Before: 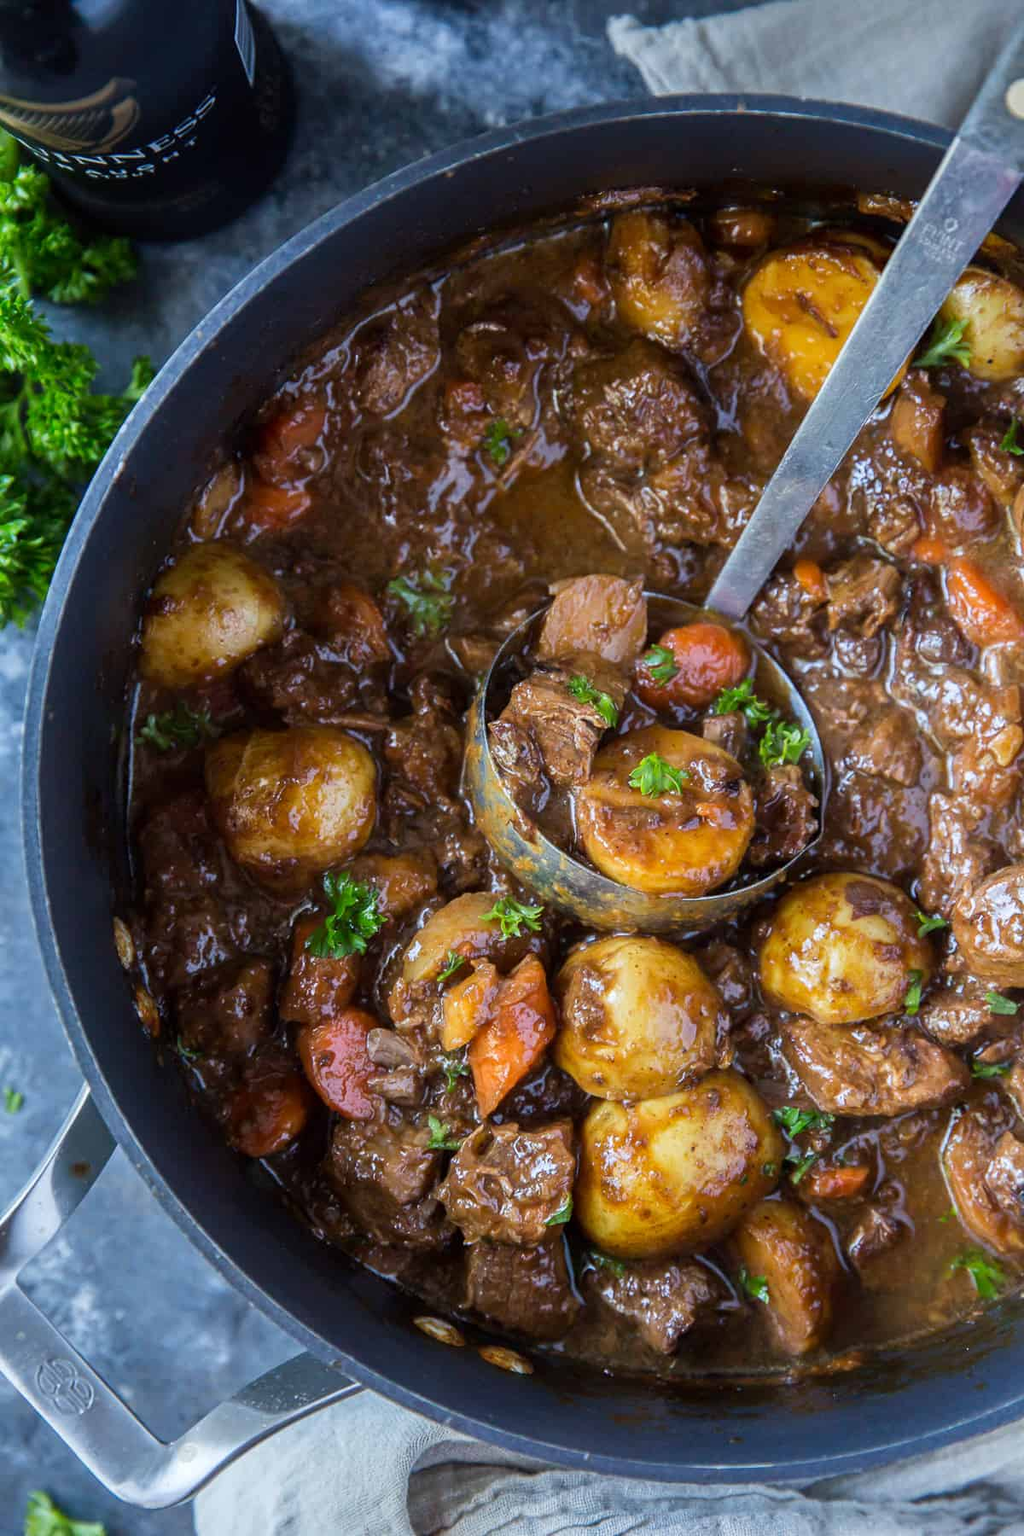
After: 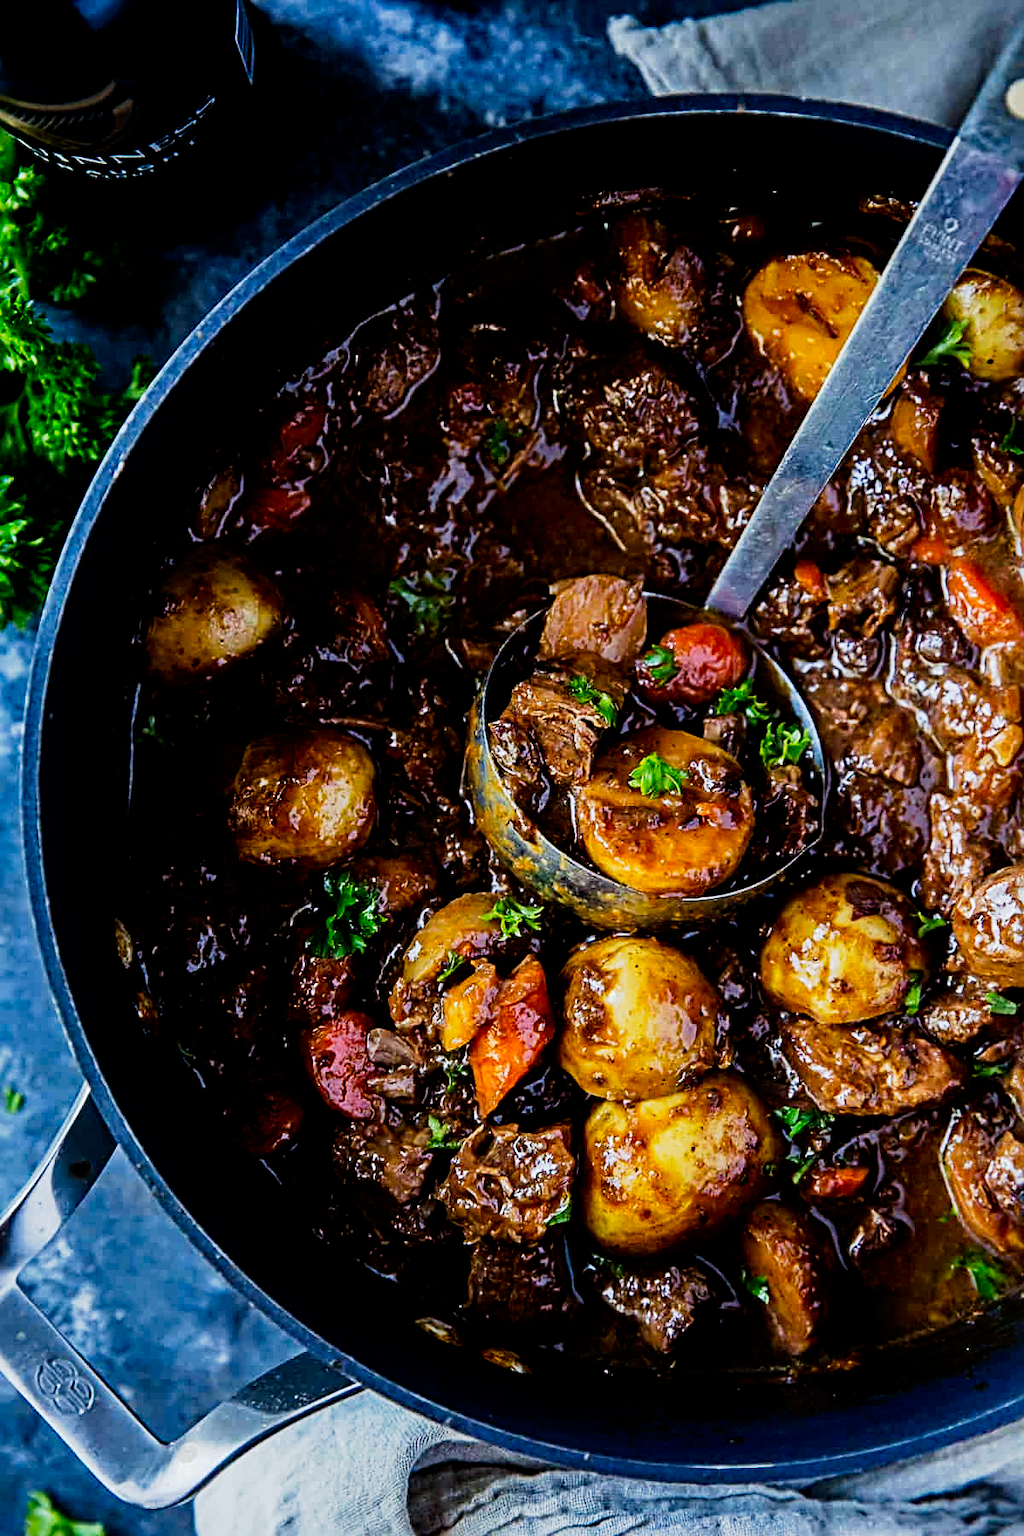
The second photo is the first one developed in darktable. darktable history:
sharpen: radius 3.992
tone curve: curves: ch0 [(0, 0) (0.003, 0.001) (0.011, 0.001) (0.025, 0.001) (0.044, 0.001) (0.069, 0.003) (0.1, 0.007) (0.136, 0.013) (0.177, 0.032) (0.224, 0.083) (0.277, 0.157) (0.335, 0.237) (0.399, 0.334) (0.468, 0.446) (0.543, 0.562) (0.623, 0.683) (0.709, 0.801) (0.801, 0.869) (0.898, 0.918) (1, 1)], preserve colors none
haze removal: adaptive false
exposure: black level correction 0.009, exposure -0.66 EV, compensate highlight preservation false
tone equalizer: -8 EV -0.432 EV, -7 EV -0.395 EV, -6 EV -0.372 EV, -5 EV -0.236 EV, -3 EV 0.221 EV, -2 EV 0.306 EV, -1 EV 0.363 EV, +0 EV 0.392 EV
